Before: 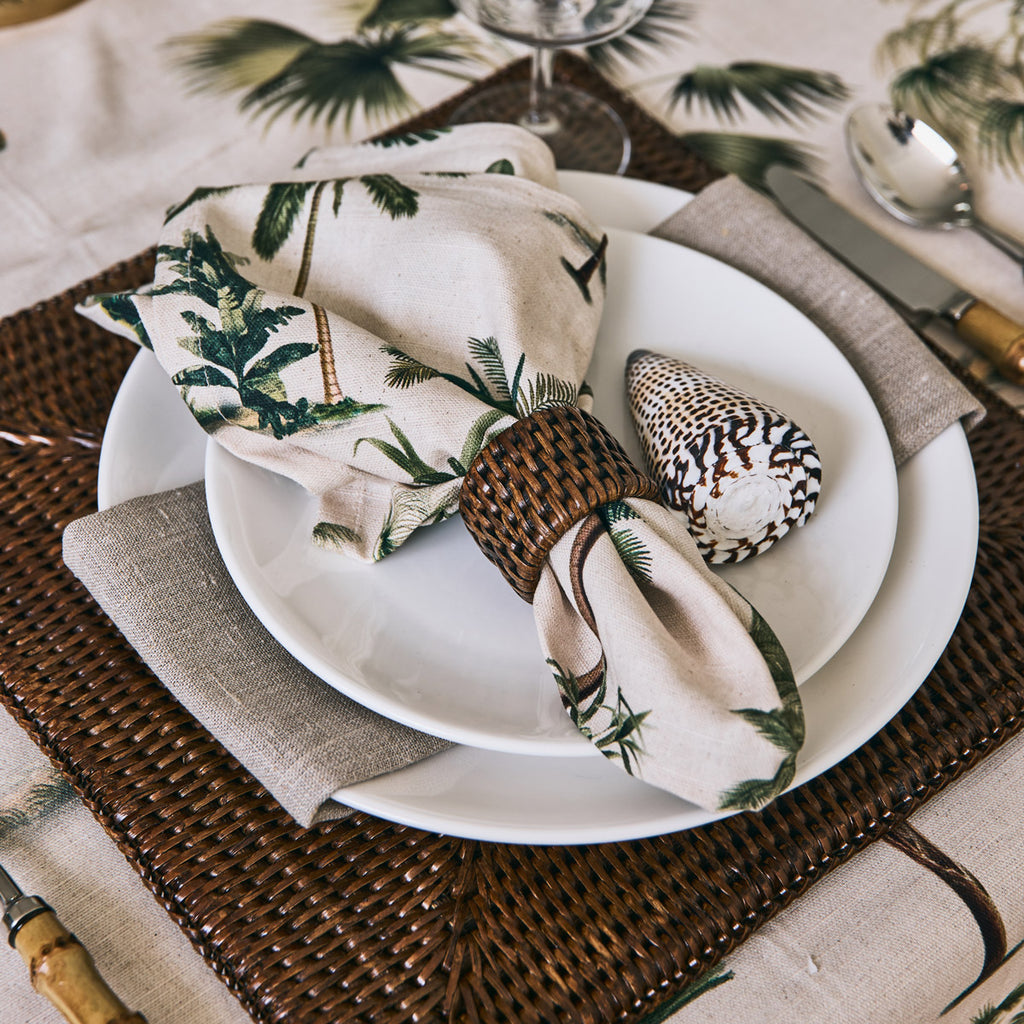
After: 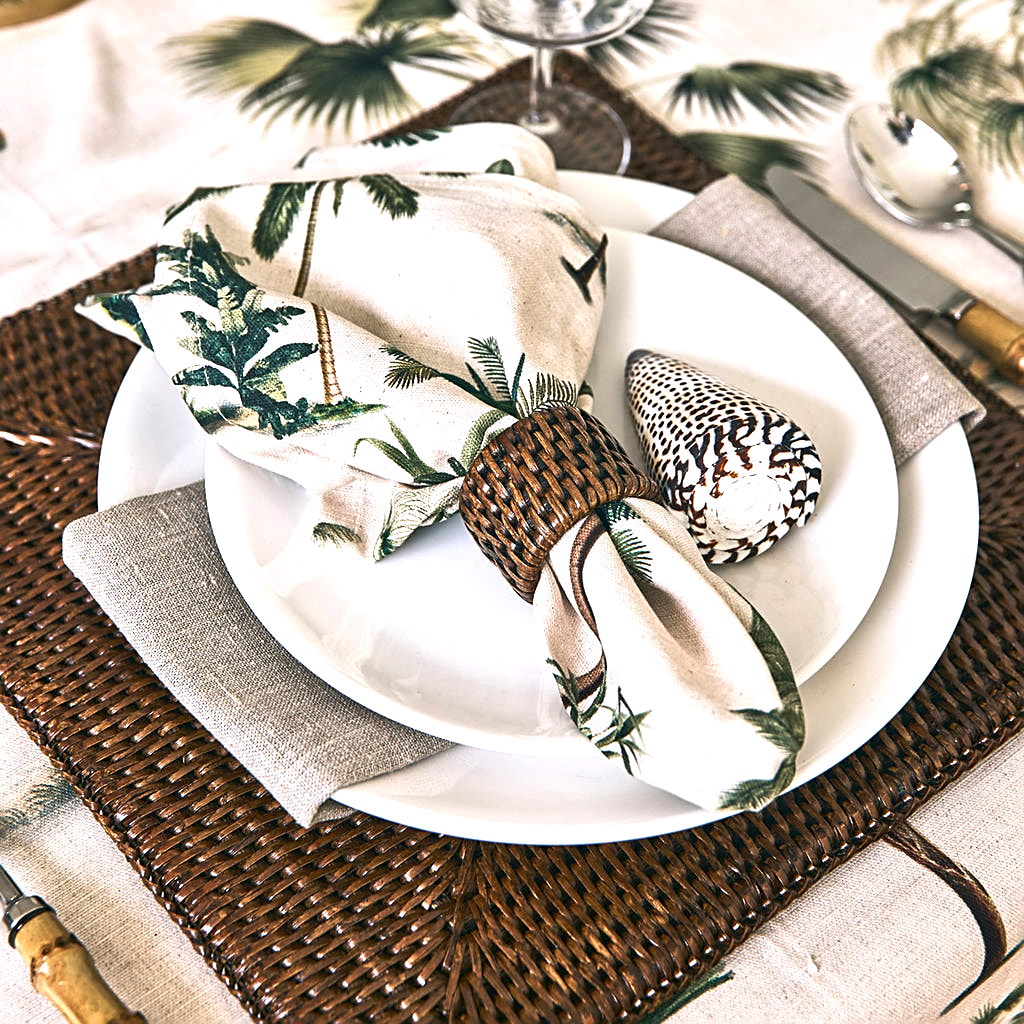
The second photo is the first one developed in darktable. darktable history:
sharpen: on, module defaults
exposure: black level correction 0, exposure 0.9 EV, compensate highlight preservation false
